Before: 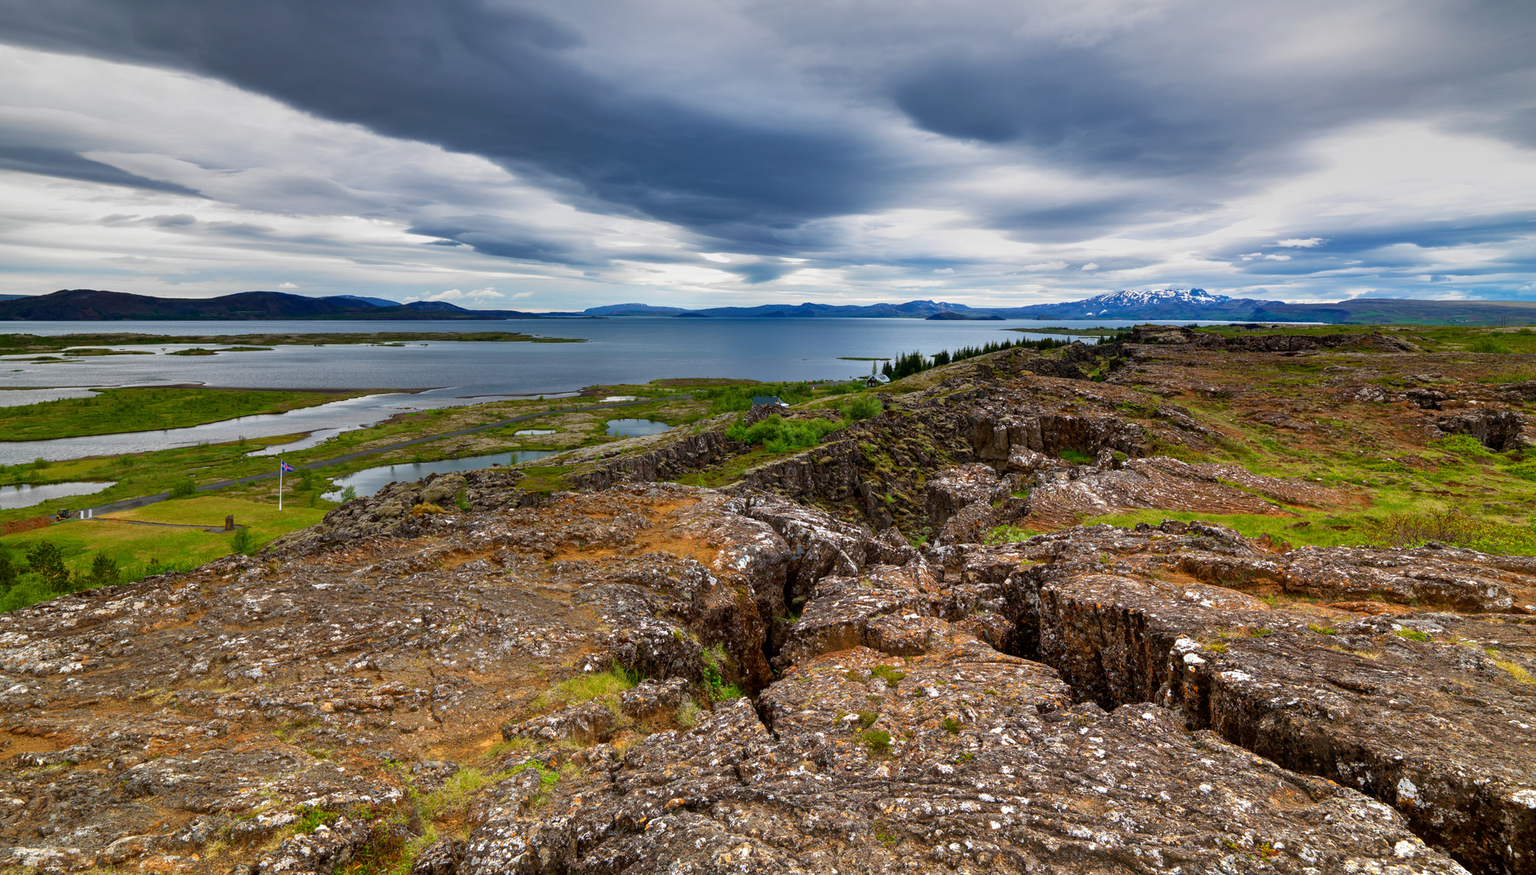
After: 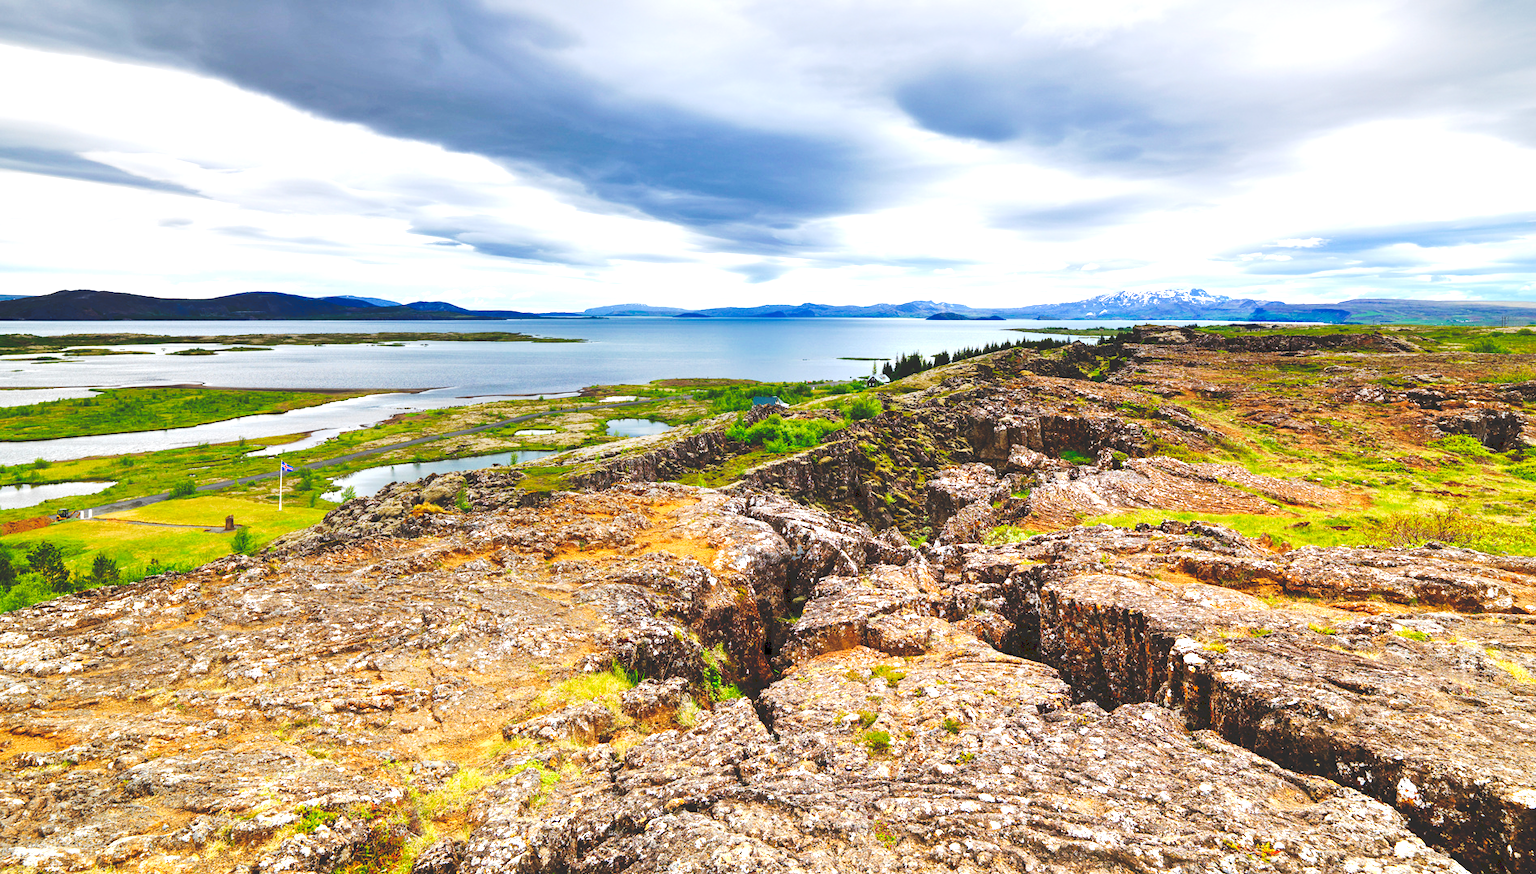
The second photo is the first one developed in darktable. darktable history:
exposure: exposure 1.2 EV, compensate highlight preservation false
tone curve: curves: ch0 [(0, 0) (0.003, 0.172) (0.011, 0.177) (0.025, 0.177) (0.044, 0.177) (0.069, 0.178) (0.1, 0.181) (0.136, 0.19) (0.177, 0.208) (0.224, 0.226) (0.277, 0.274) (0.335, 0.338) (0.399, 0.43) (0.468, 0.535) (0.543, 0.635) (0.623, 0.726) (0.709, 0.815) (0.801, 0.882) (0.898, 0.936) (1, 1)], preserve colors none
